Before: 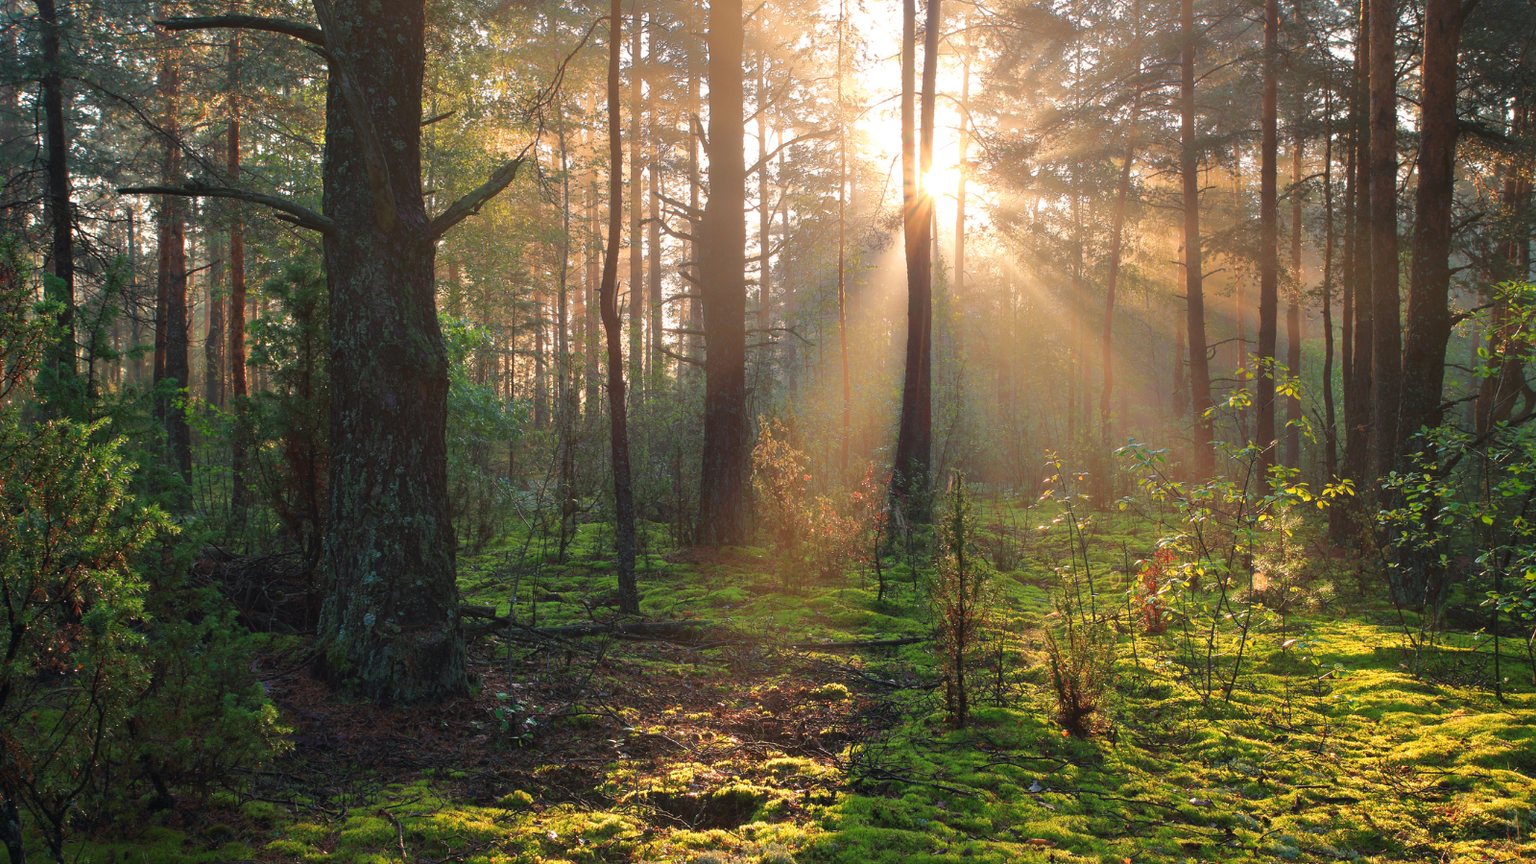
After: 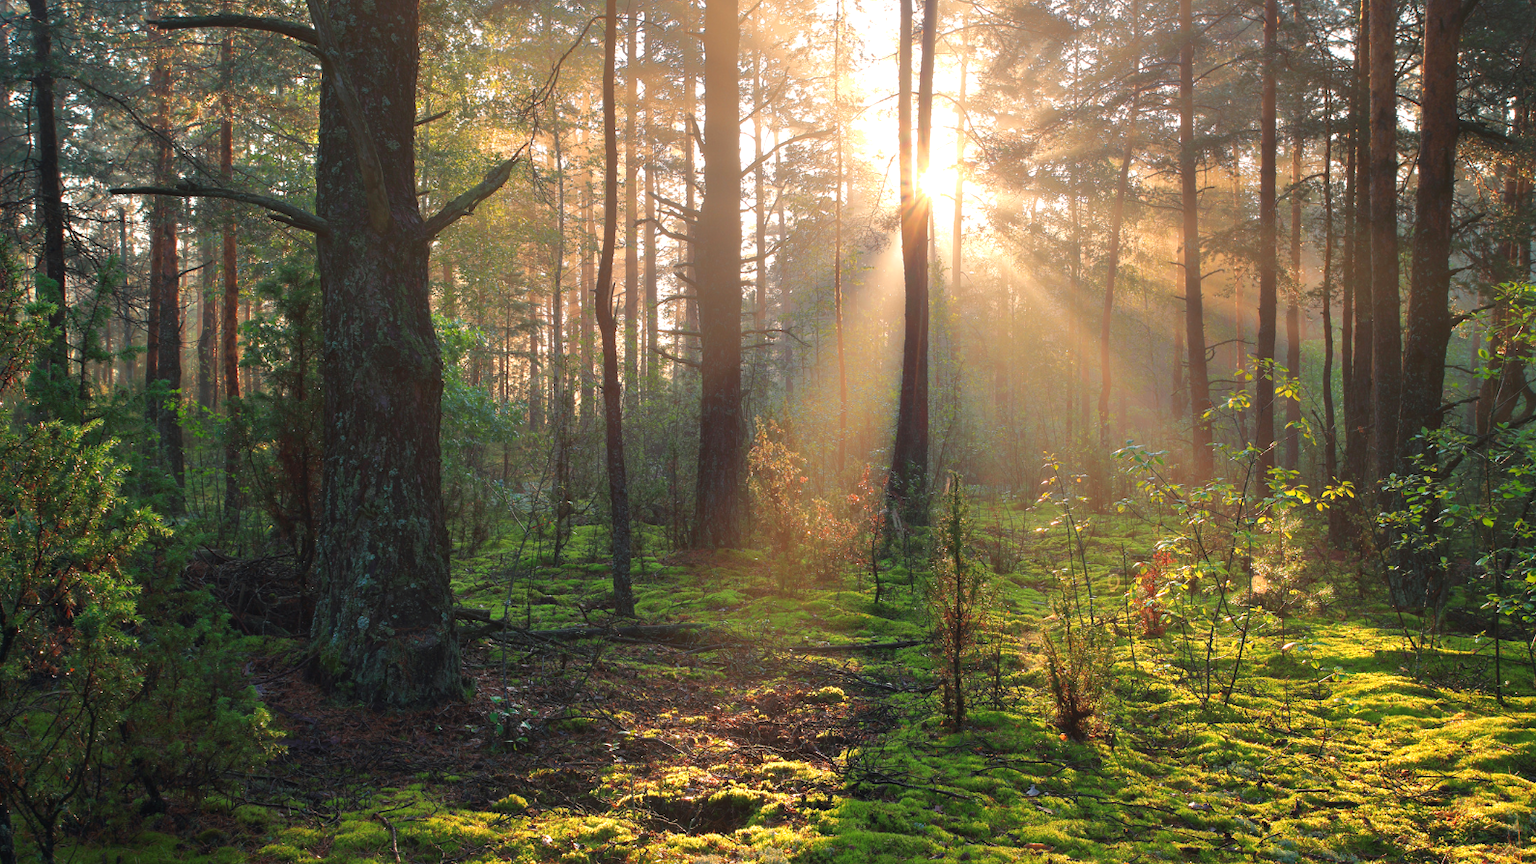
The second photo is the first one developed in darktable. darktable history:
exposure: exposure 0.2 EV, compensate highlight preservation false
crop and rotate: left 0.614%, top 0.179%, bottom 0.309%
